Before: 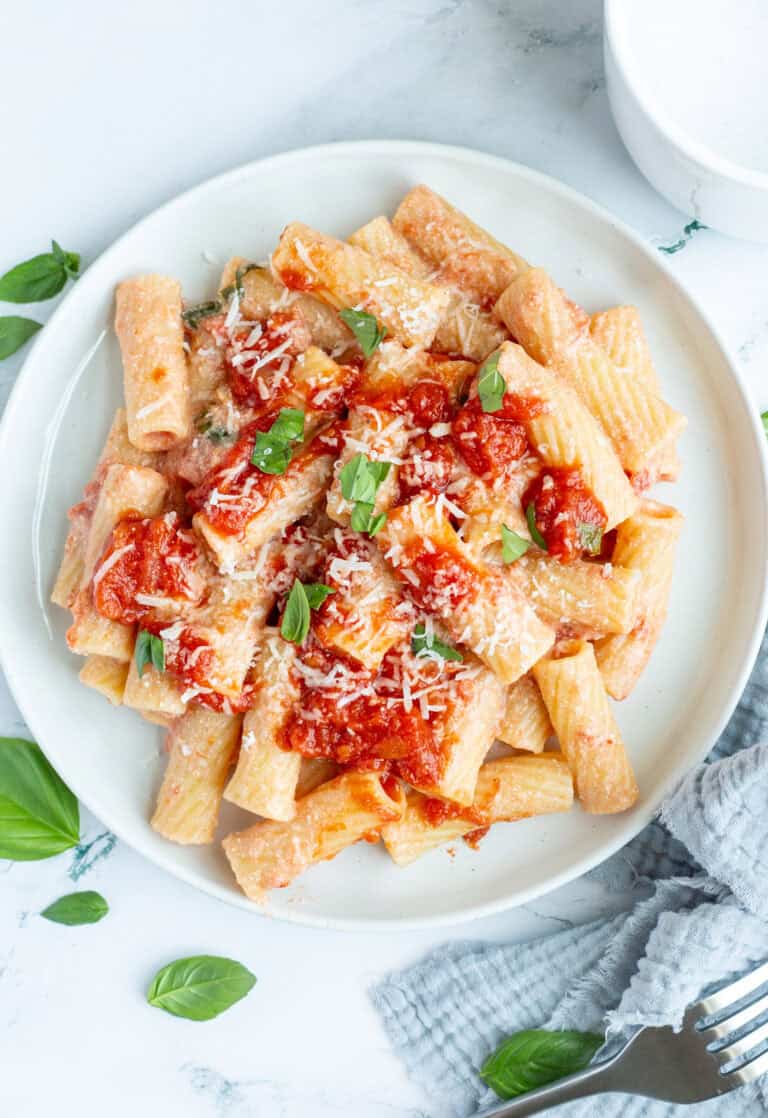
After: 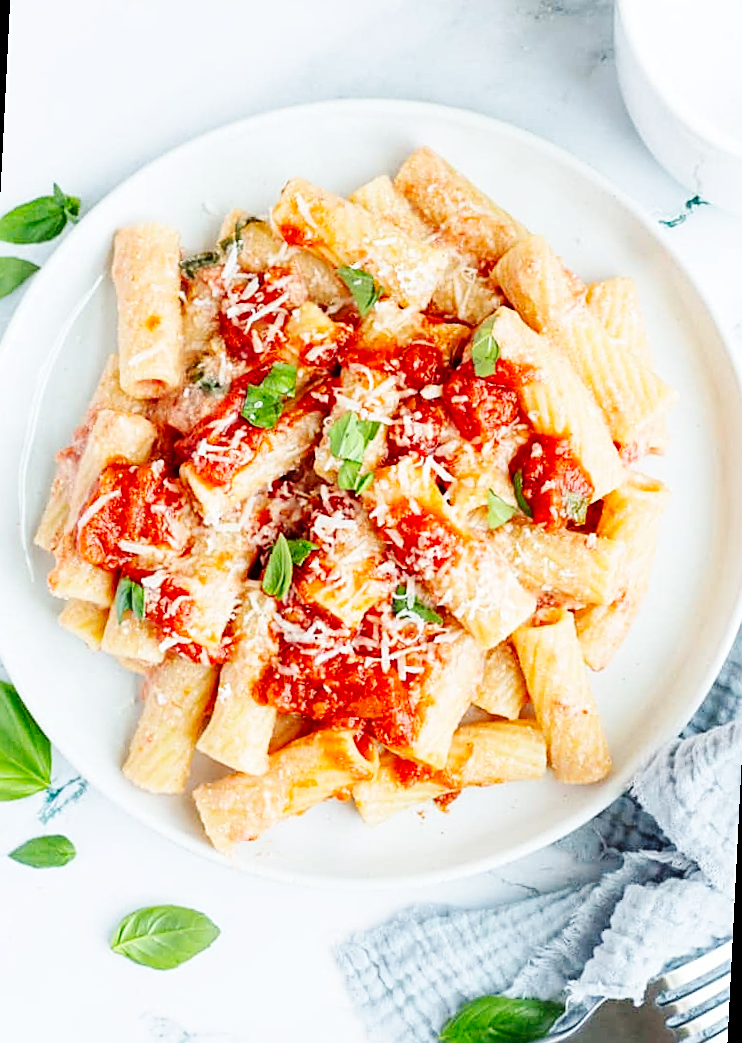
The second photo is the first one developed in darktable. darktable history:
base curve: curves: ch0 [(0, 0) (0.036, 0.025) (0.121, 0.166) (0.206, 0.329) (0.605, 0.79) (1, 1)], preserve colors none
crop and rotate: angle -2.9°, left 5.223%, top 5.228%, right 4.63%, bottom 4.414%
sharpen: on, module defaults
